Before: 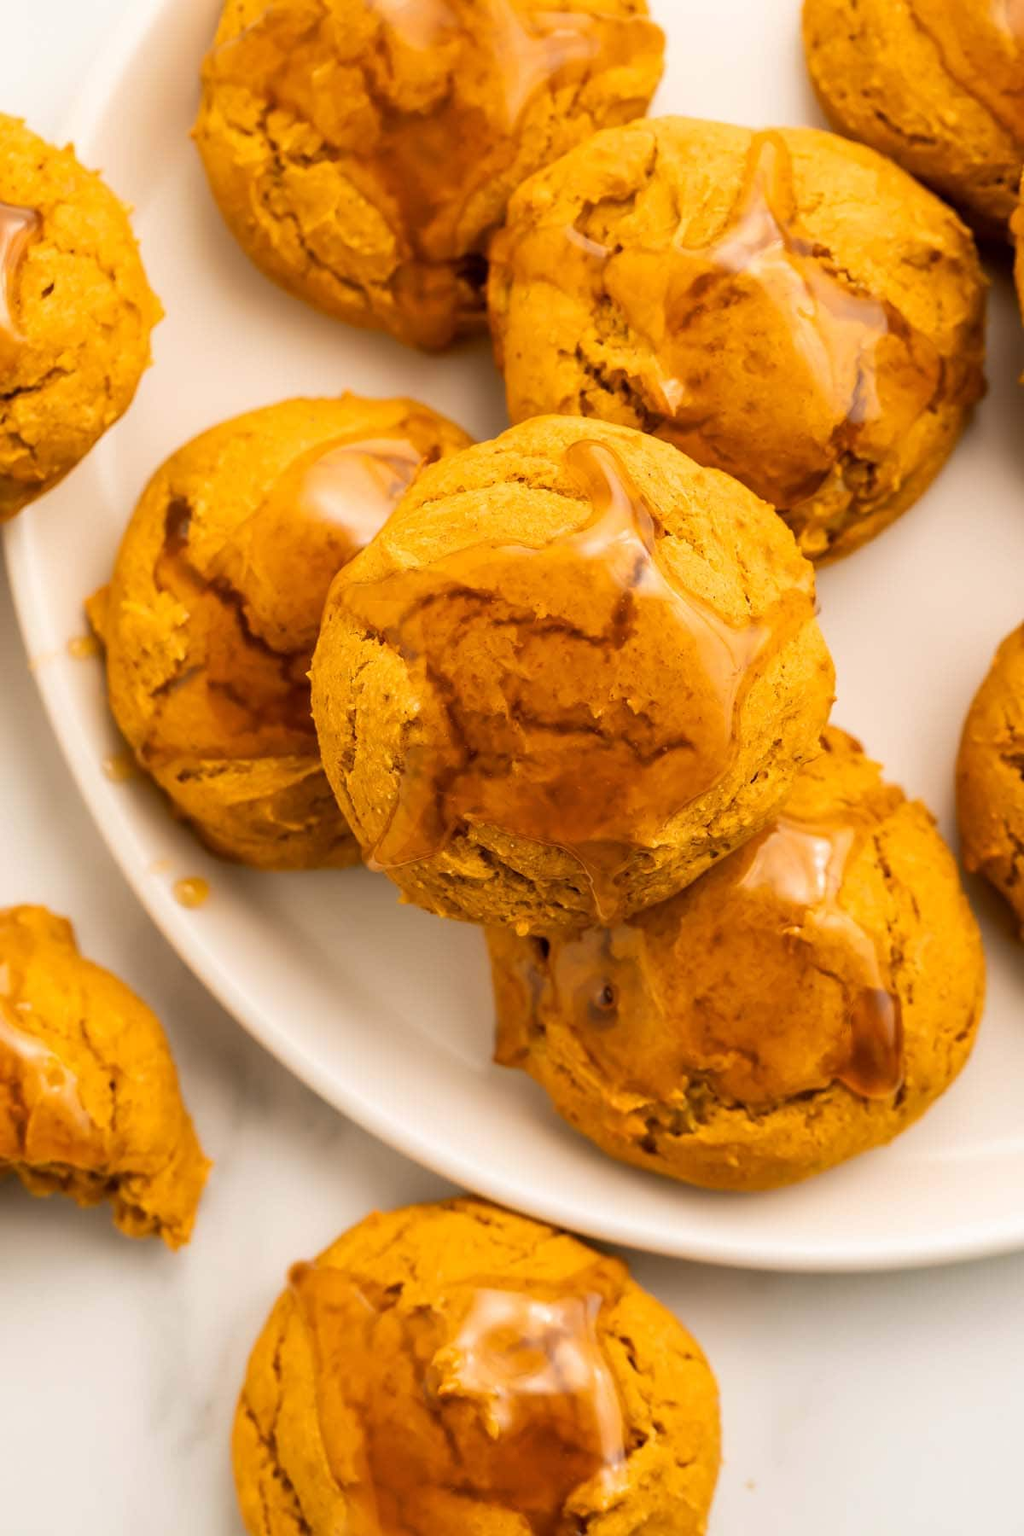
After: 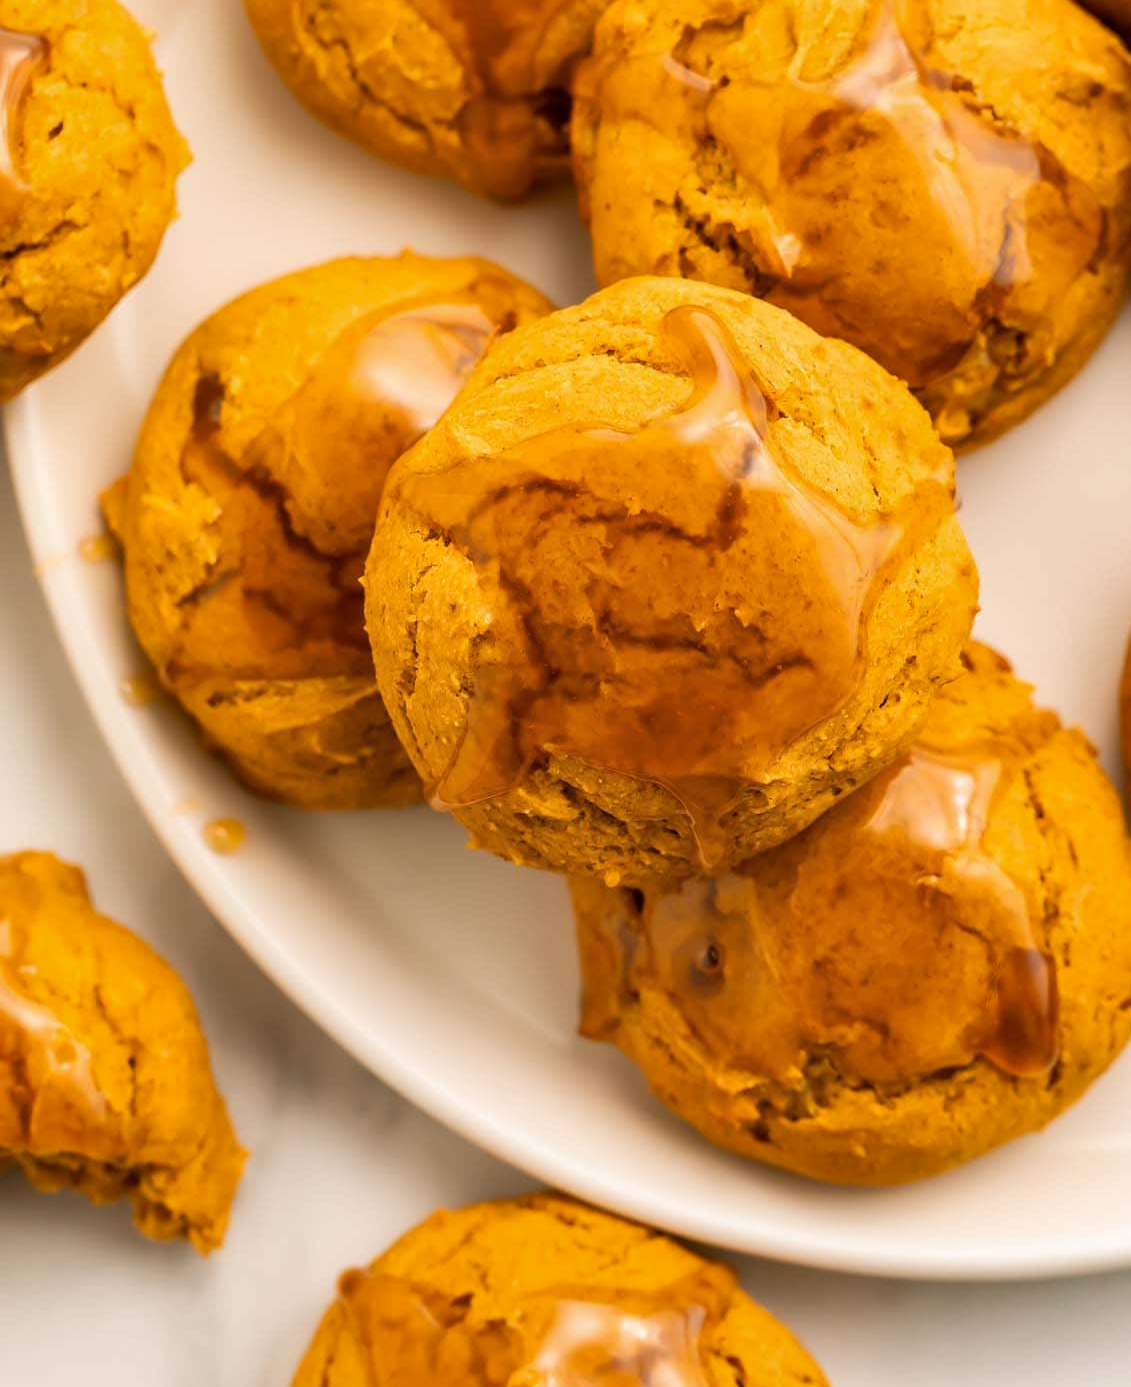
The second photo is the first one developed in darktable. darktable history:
crop and rotate: angle 0.03°, top 11.643%, right 5.651%, bottom 11.189%
shadows and highlights: radius 125.46, shadows 30.51, highlights -30.51, low approximation 0.01, soften with gaussian
